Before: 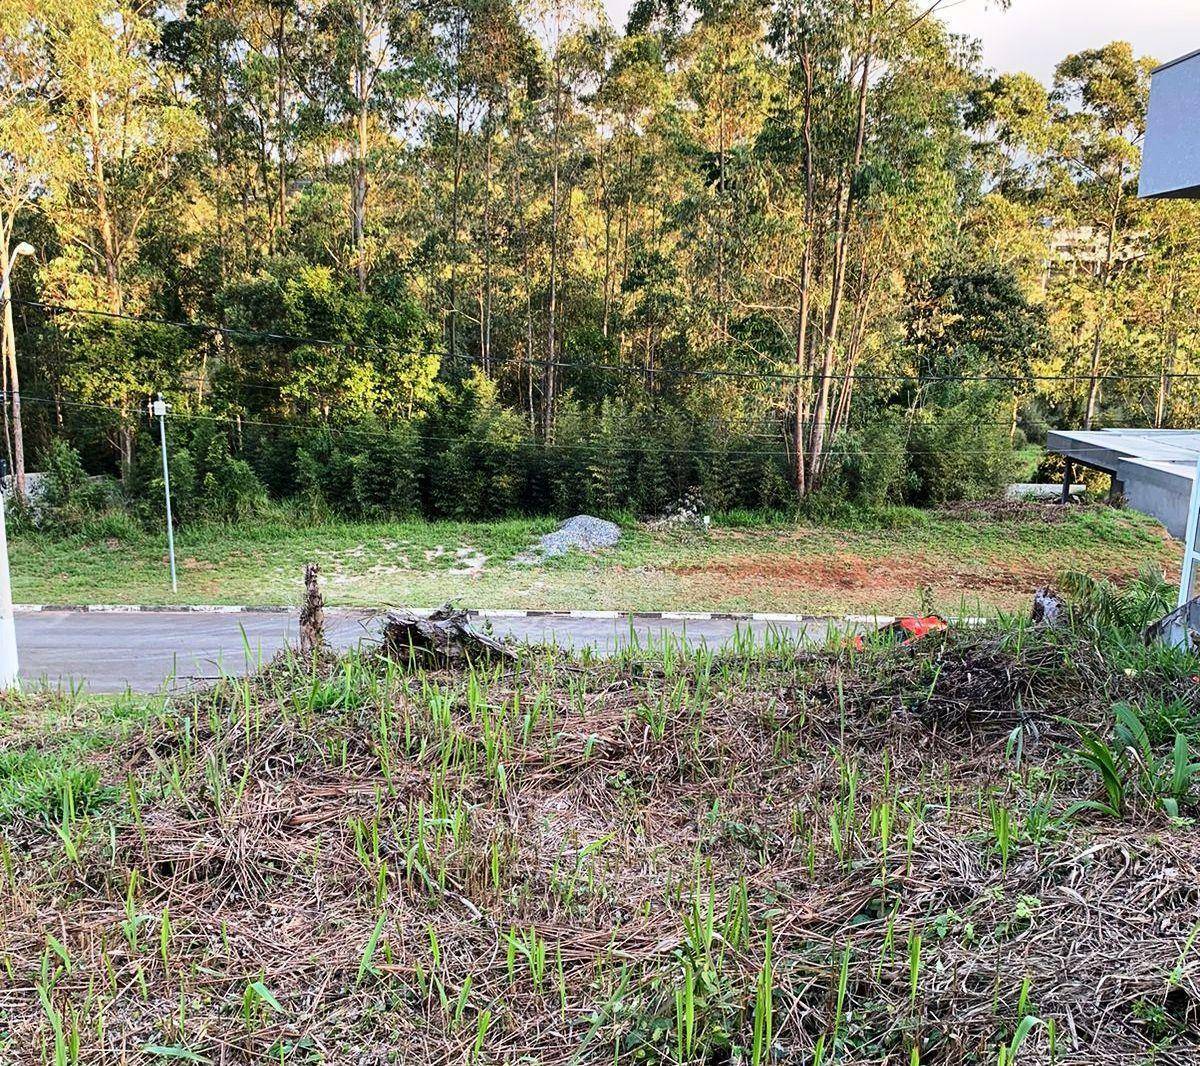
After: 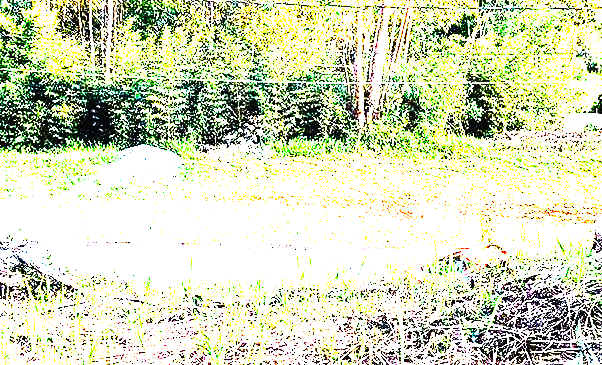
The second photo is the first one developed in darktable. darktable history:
sharpen: amount 0.203
exposure: black level correction 0, exposure 2.125 EV, compensate highlight preservation false
tone equalizer: -8 EV -0.522 EV, -7 EV -0.326 EV, -6 EV -0.094 EV, -5 EV 0.377 EV, -4 EV 0.947 EV, -3 EV 0.774 EV, -2 EV -0.013 EV, -1 EV 0.136 EV, +0 EV -0.026 EV, edges refinement/feathering 500, mask exposure compensation -1.57 EV, preserve details no
crop: left 36.723%, top 34.795%, right 13.097%, bottom 30.924%
levels: levels [0, 0.394, 0.787]
tone curve: curves: ch0 [(0, 0) (0.003, 0.01) (0.011, 0.012) (0.025, 0.012) (0.044, 0.017) (0.069, 0.021) (0.1, 0.025) (0.136, 0.03) (0.177, 0.037) (0.224, 0.052) (0.277, 0.092) (0.335, 0.16) (0.399, 0.3) (0.468, 0.463) (0.543, 0.639) (0.623, 0.796) (0.709, 0.904) (0.801, 0.962) (0.898, 0.988) (1, 1)], preserve colors none
